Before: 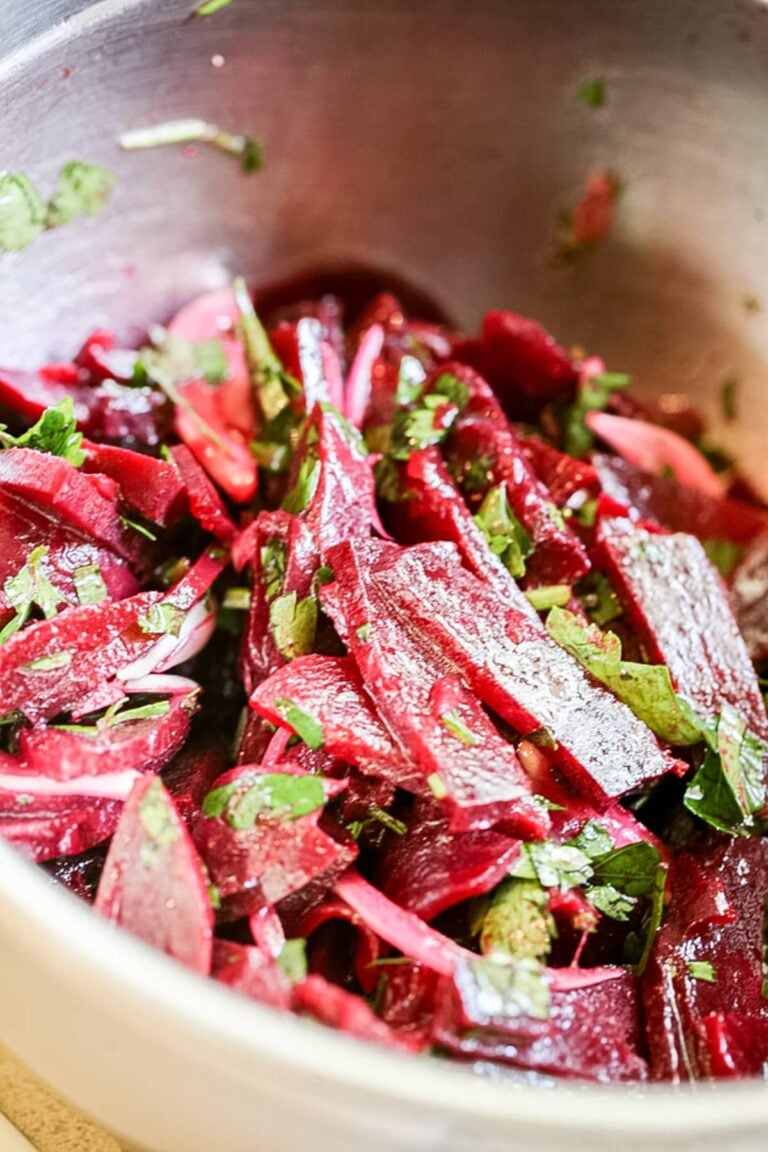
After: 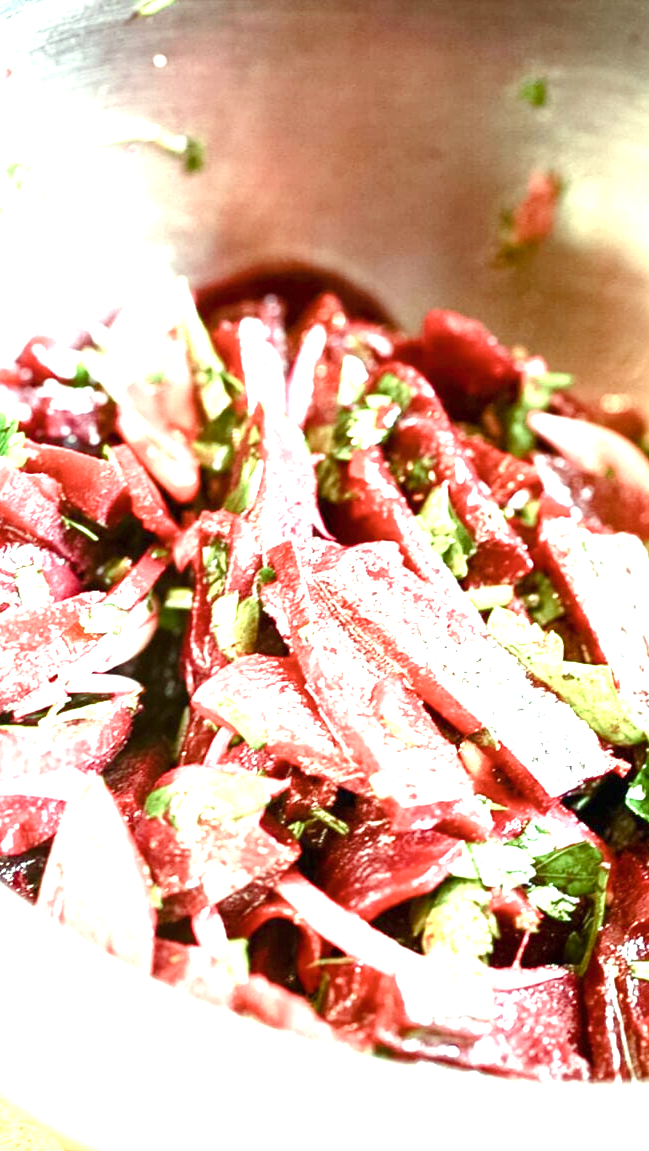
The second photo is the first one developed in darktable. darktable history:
tone equalizer: edges refinement/feathering 500, mask exposure compensation -1.57 EV, preserve details no
exposure: black level correction 0, exposure 1.471 EV, compensate highlight preservation false
color balance rgb: highlights gain › luminance 15.58%, highlights gain › chroma 6.9%, highlights gain › hue 127.25°, perceptual saturation grading › global saturation 20%, perceptual saturation grading › highlights -49.789%, perceptual saturation grading › shadows 25.775%
crop: left 7.591%, right 7.846%
color zones: curves: ch1 [(0, 0.469) (0.001, 0.469) (0.12, 0.446) (0.248, 0.469) (0.5, 0.5) (0.748, 0.5) (0.999, 0.469) (1, 0.469)]
